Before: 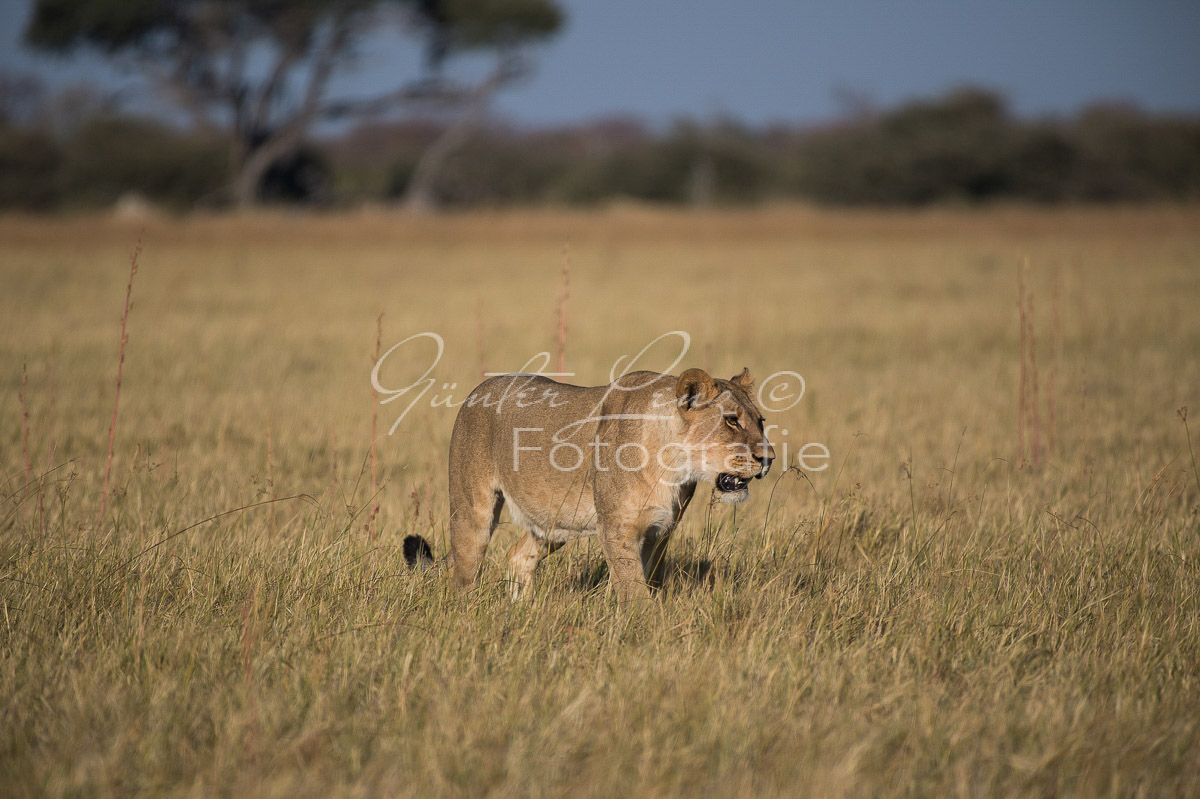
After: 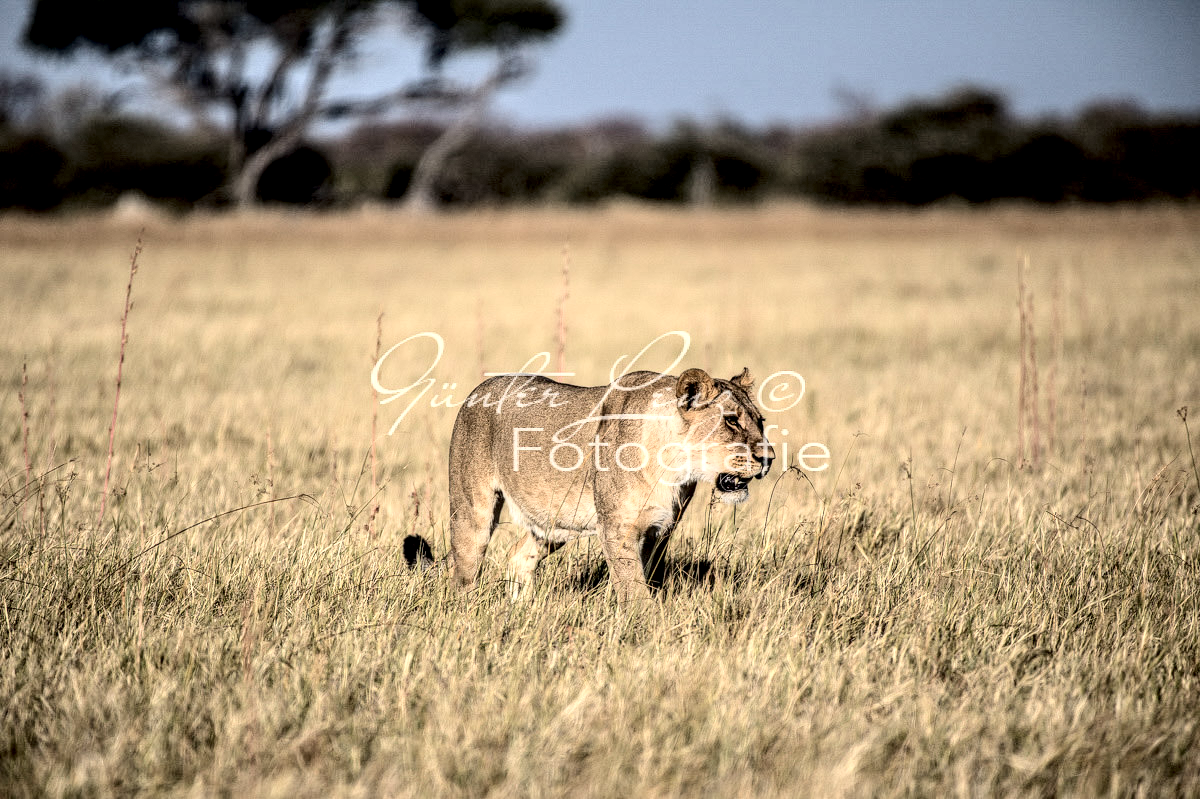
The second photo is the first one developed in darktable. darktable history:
local contrast: highlights 19%, detail 186%
tone curve: curves: ch0 [(0, 0) (0.003, 0.001) (0.011, 0.004) (0.025, 0.008) (0.044, 0.015) (0.069, 0.022) (0.1, 0.031) (0.136, 0.052) (0.177, 0.101) (0.224, 0.181) (0.277, 0.289) (0.335, 0.418) (0.399, 0.541) (0.468, 0.65) (0.543, 0.739) (0.623, 0.817) (0.709, 0.882) (0.801, 0.919) (0.898, 0.958) (1, 1)], color space Lab, independent channels, preserve colors none
